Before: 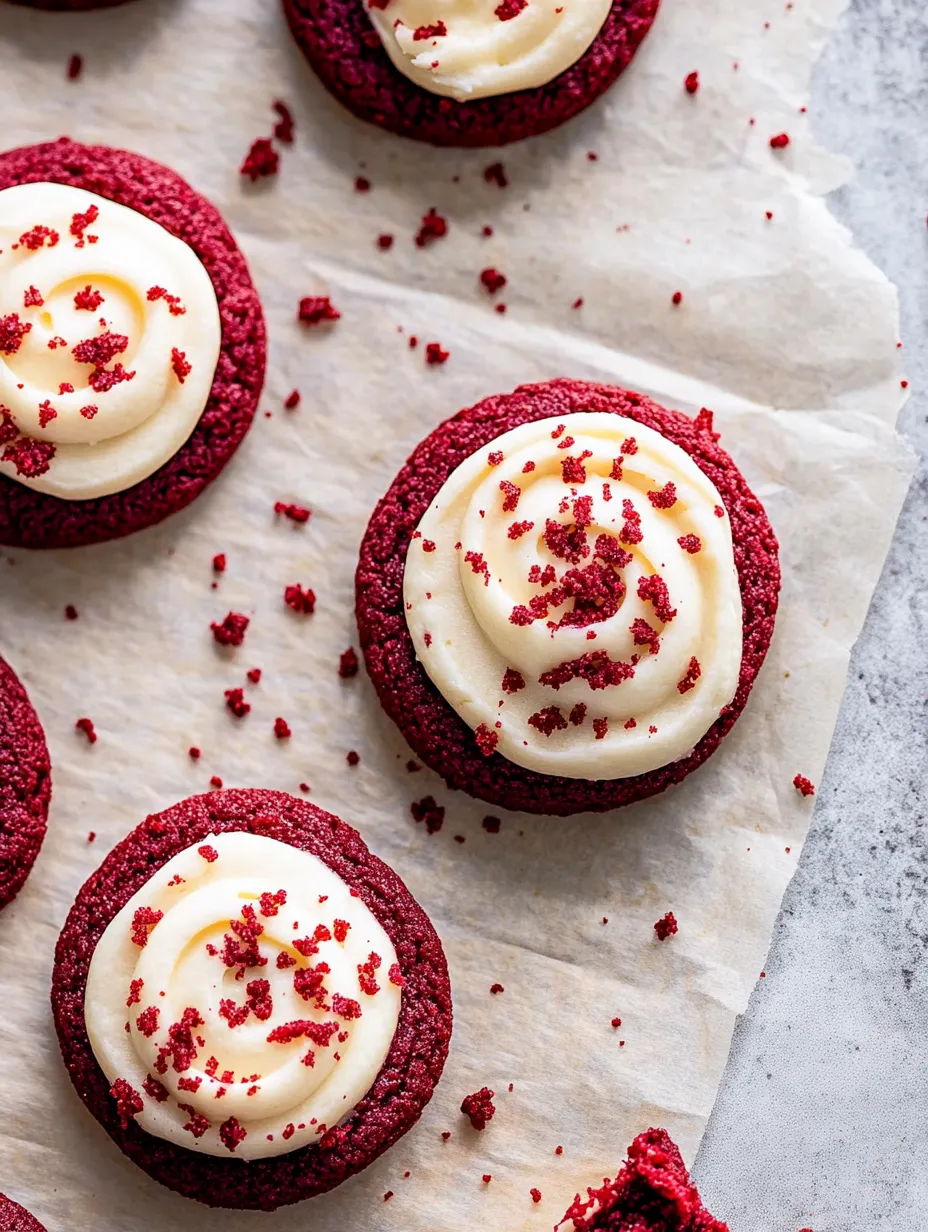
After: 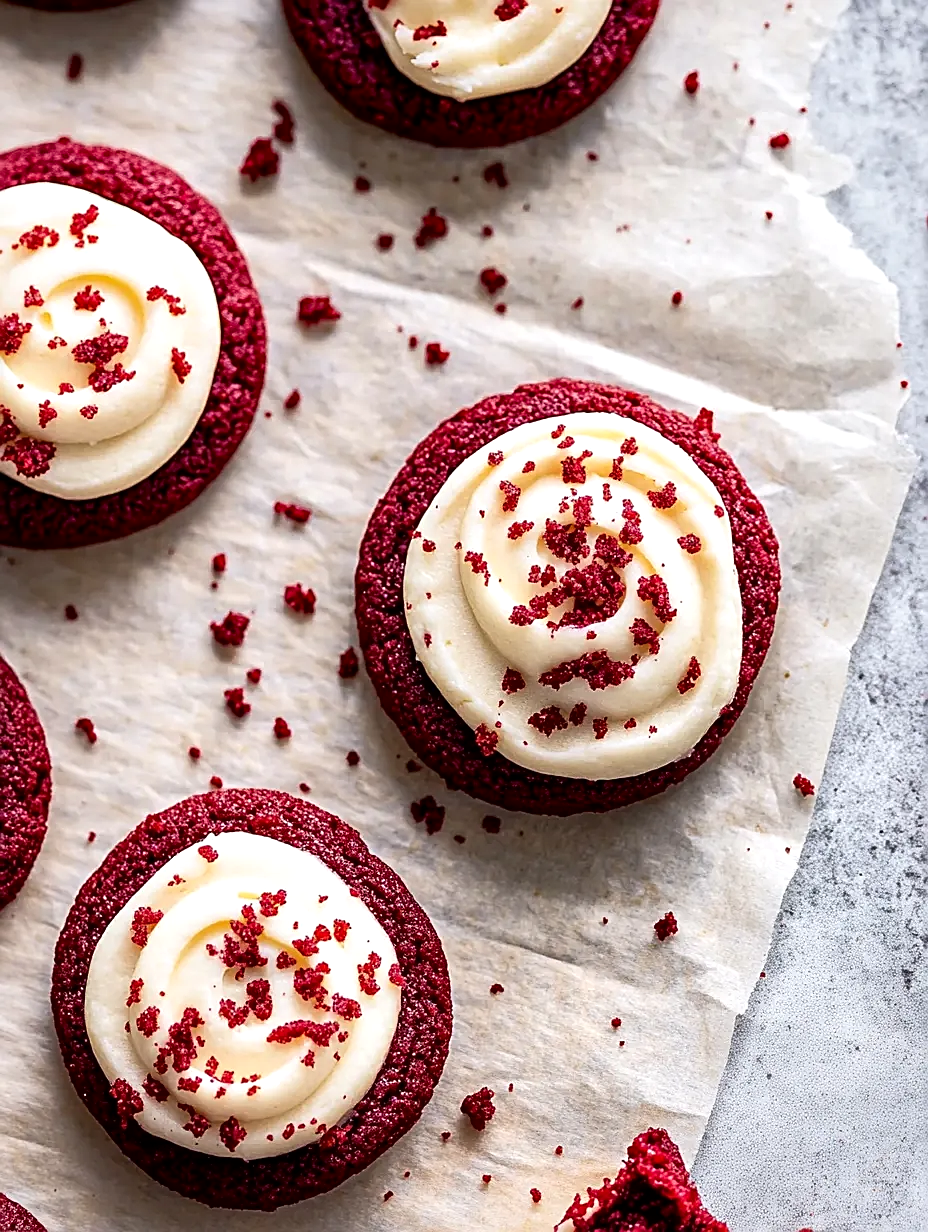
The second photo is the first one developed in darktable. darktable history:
local contrast: mode bilateral grid, contrast 20, coarseness 49, detail 173%, midtone range 0.2
sharpen: on, module defaults
contrast brightness saturation: contrast 0.143
